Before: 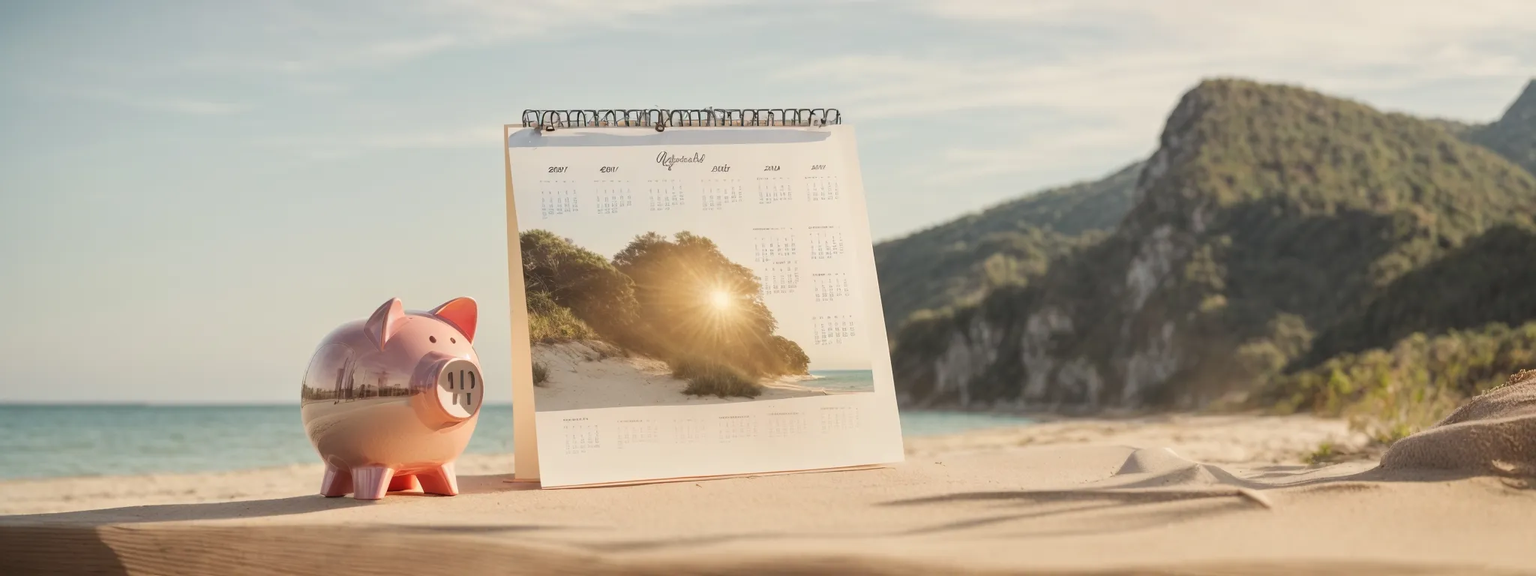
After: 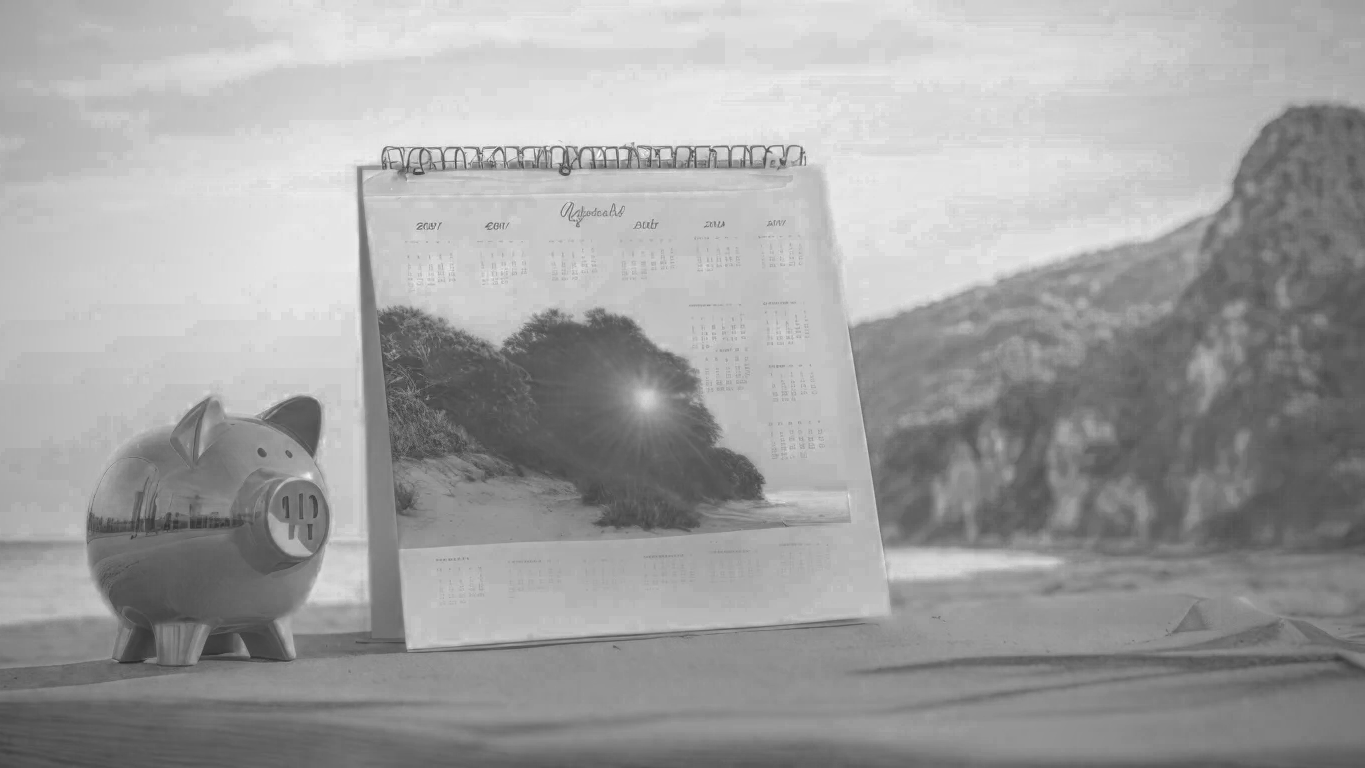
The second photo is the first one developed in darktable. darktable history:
crop: left 15.419%, right 17.914%
color zones: curves: ch0 [(0.002, 0.429) (0.121, 0.212) (0.198, 0.113) (0.276, 0.344) (0.331, 0.541) (0.41, 0.56) (0.482, 0.289) (0.619, 0.227) (0.721, 0.18) (0.821, 0.435) (0.928, 0.555) (1, 0.587)]; ch1 [(0, 0) (0.143, 0) (0.286, 0) (0.429, 0) (0.571, 0) (0.714, 0) (0.857, 0)]
local contrast: highlights 66%, shadows 33%, detail 166%, midtone range 0.2
contrast brightness saturation: contrast 0.1, brightness 0.3, saturation 0.14
vignetting: fall-off start 97%, fall-off radius 100%, width/height ratio 0.609, unbound false
